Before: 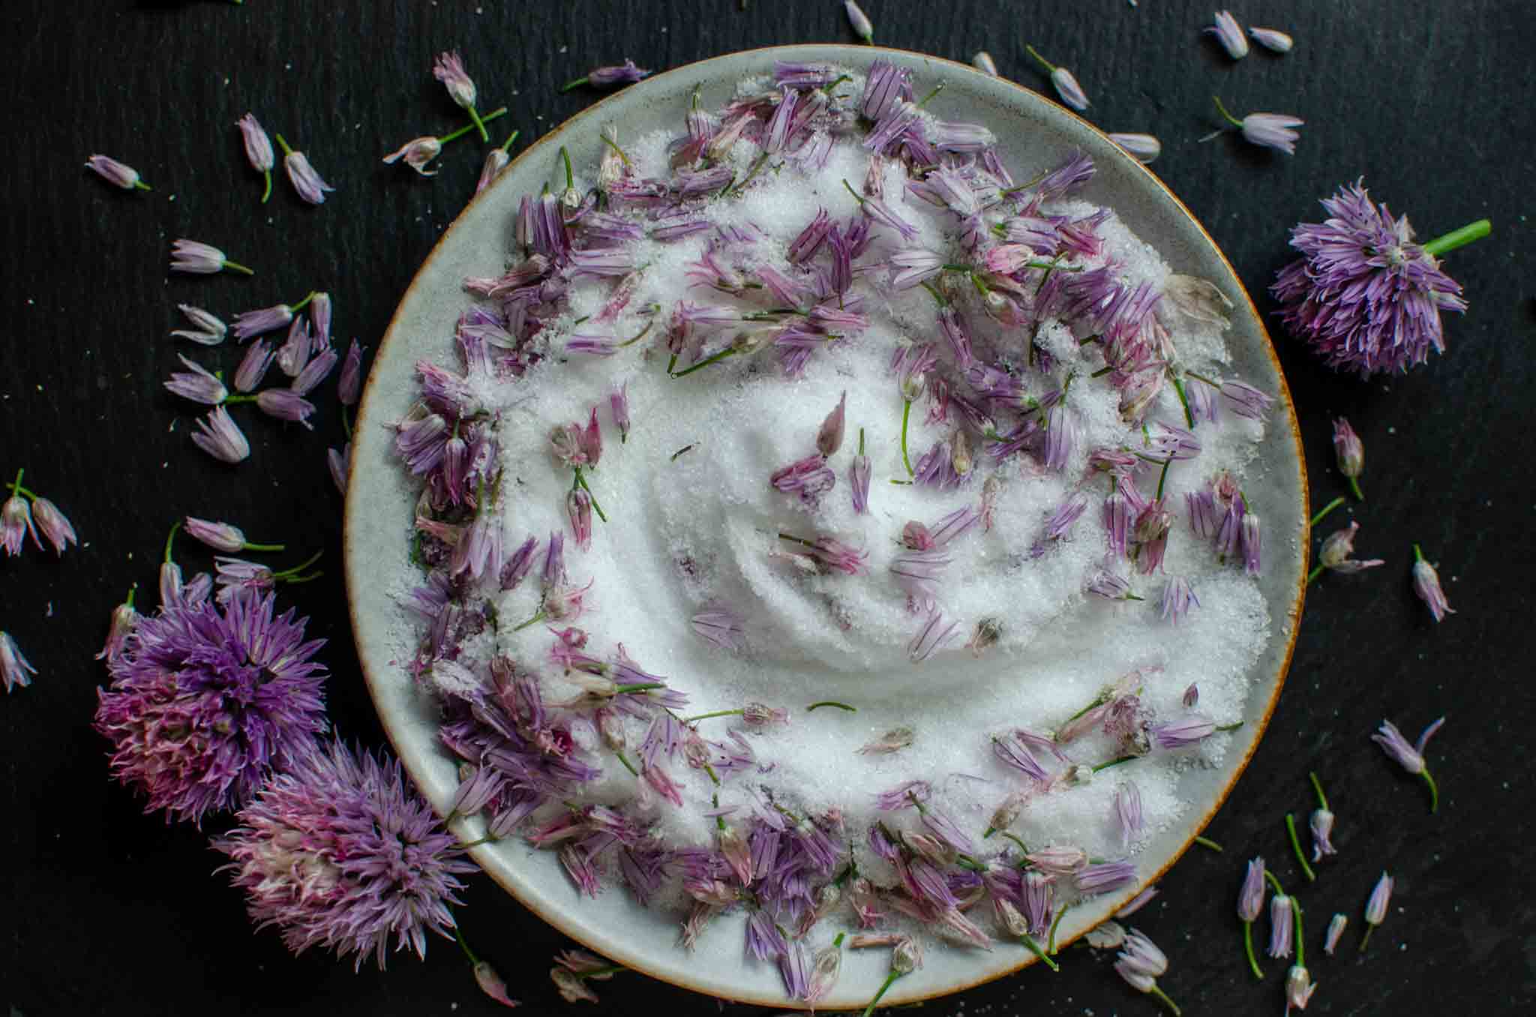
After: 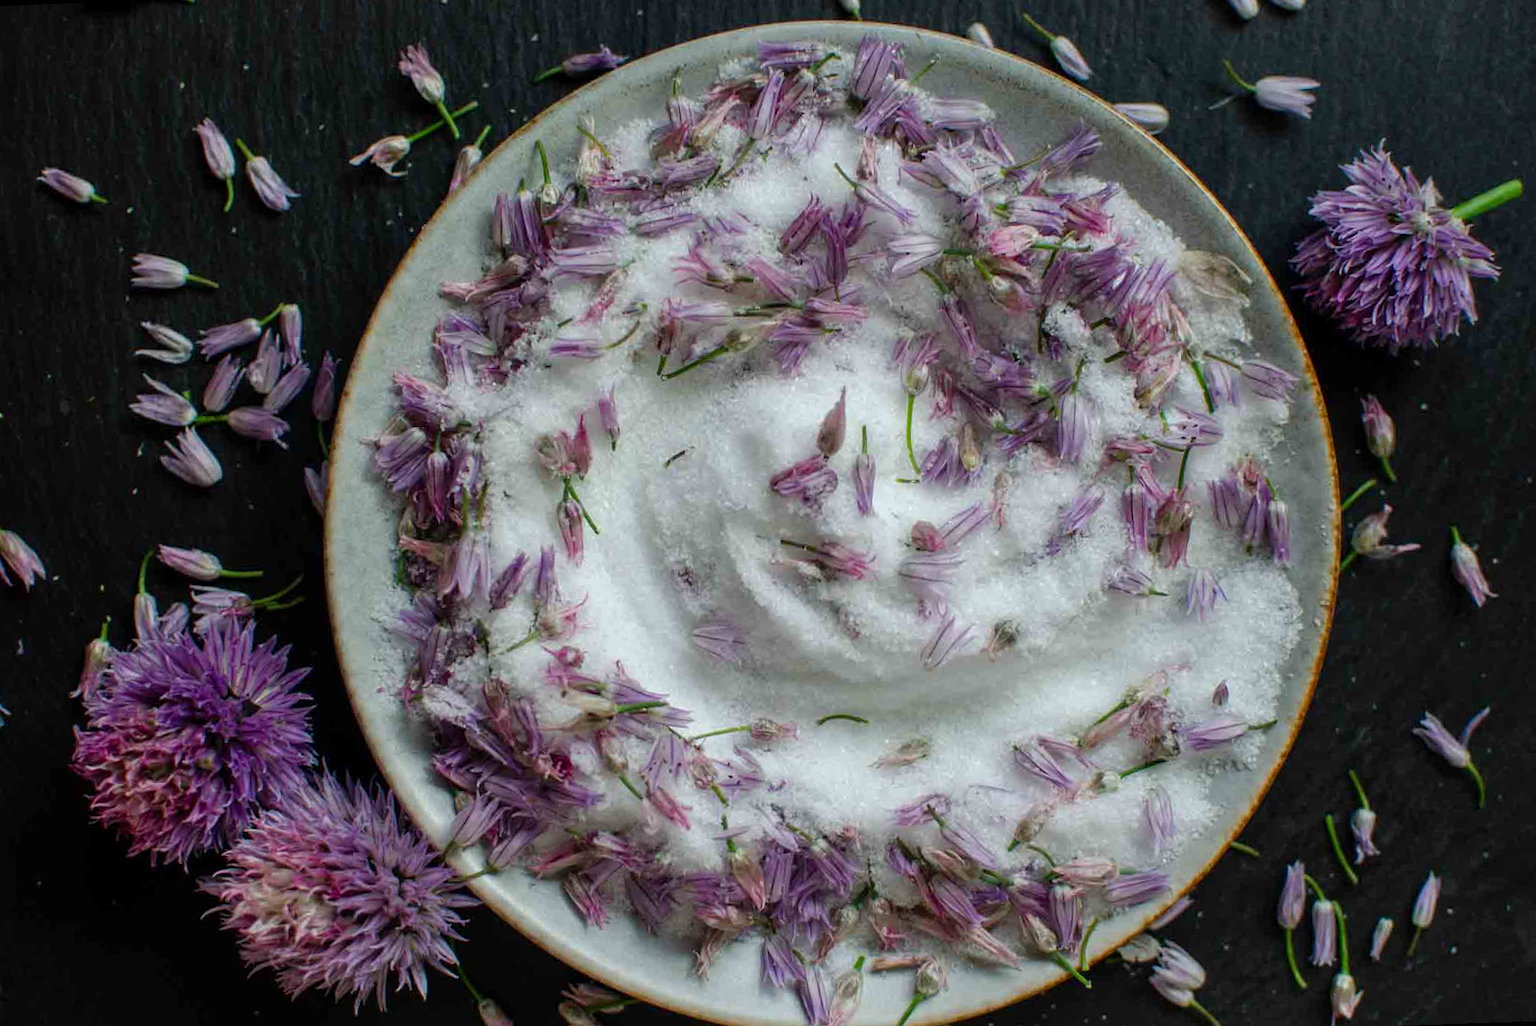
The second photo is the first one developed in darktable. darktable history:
rotate and perspective: rotation -2.12°, lens shift (vertical) 0.009, lens shift (horizontal) -0.008, automatic cropping original format, crop left 0.036, crop right 0.964, crop top 0.05, crop bottom 0.959
rgb levels: preserve colors max RGB
